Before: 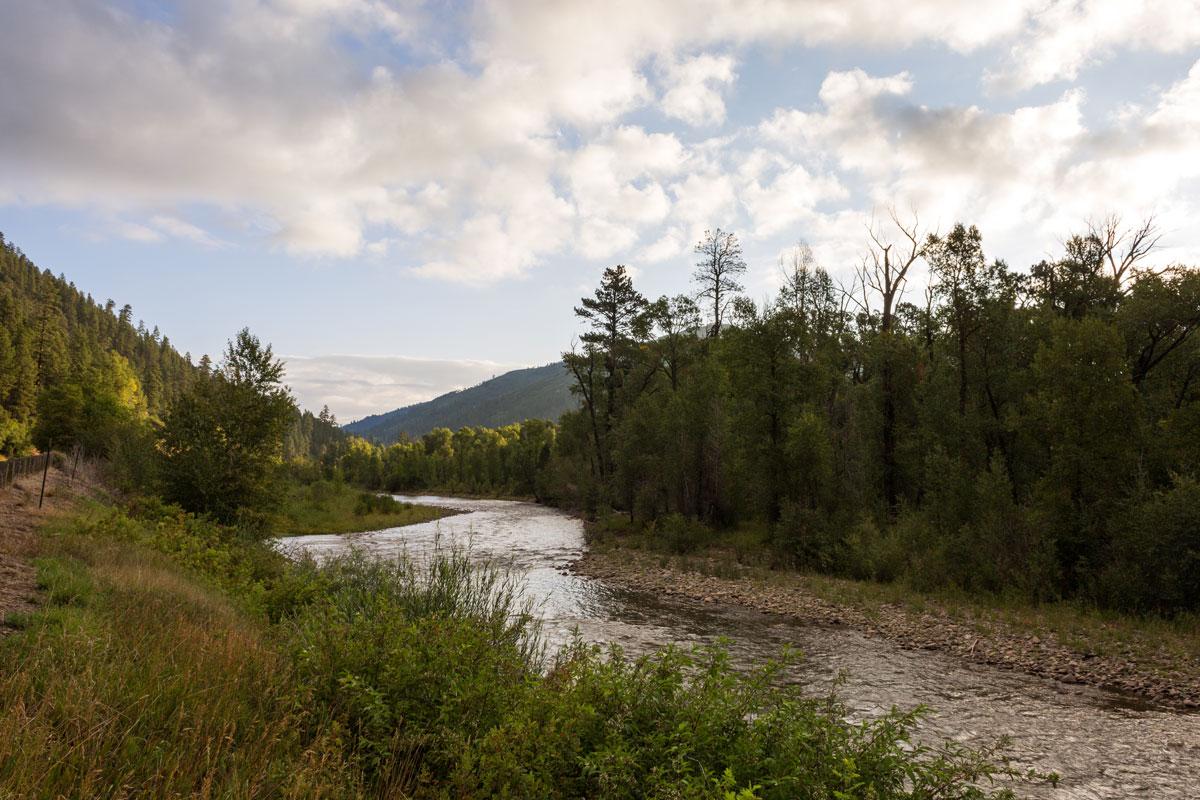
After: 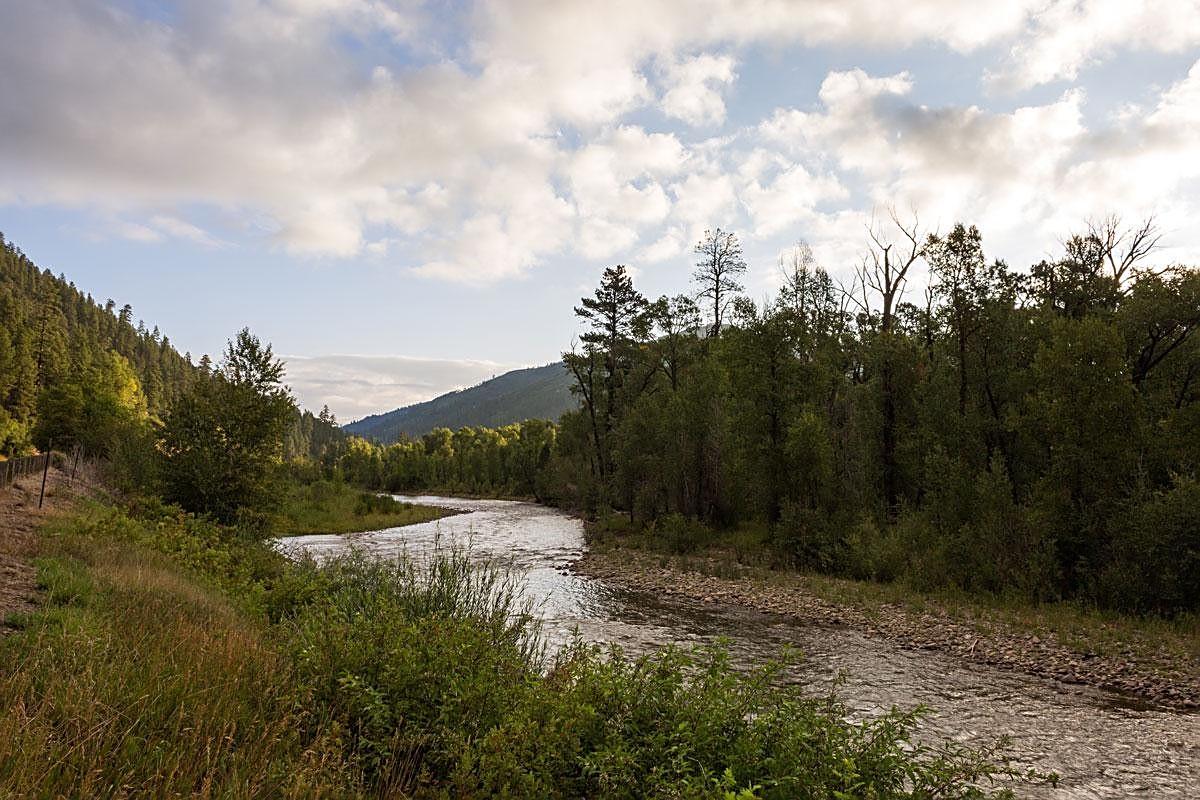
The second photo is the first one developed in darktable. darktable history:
sharpen: amount 0.564
